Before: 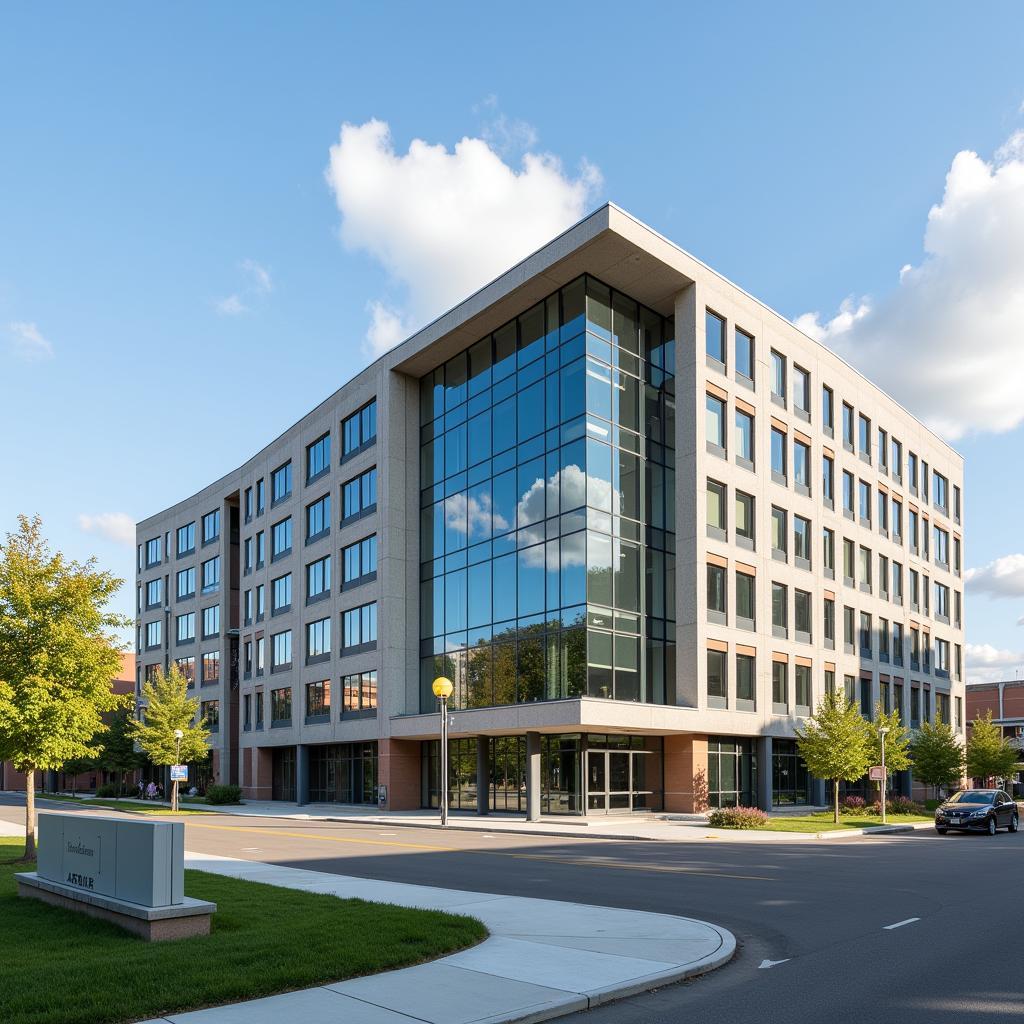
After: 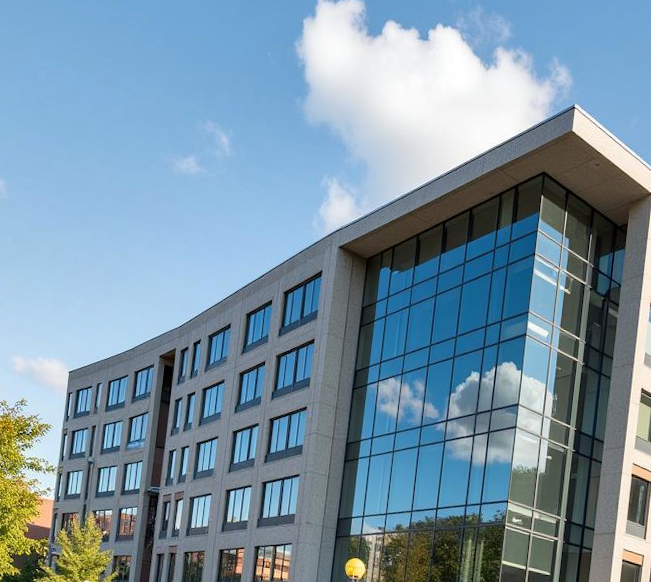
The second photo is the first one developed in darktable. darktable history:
crop and rotate: angle -6.46°, left 2.094%, top 6.656%, right 27.539%, bottom 30.402%
shadows and highlights: soften with gaussian
